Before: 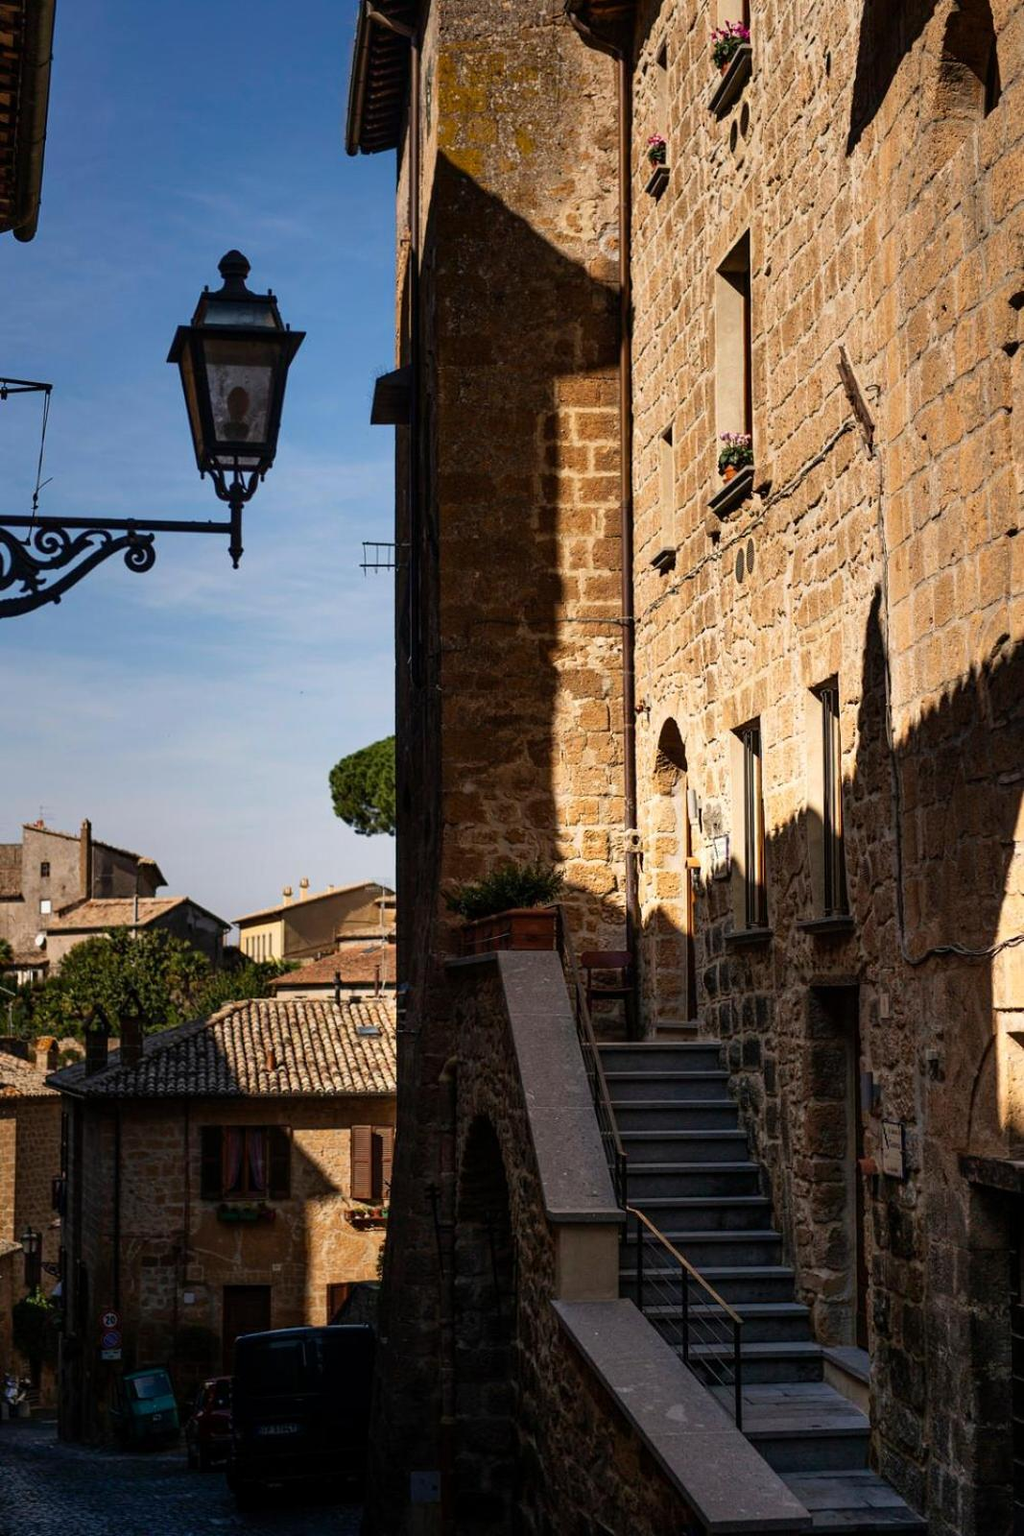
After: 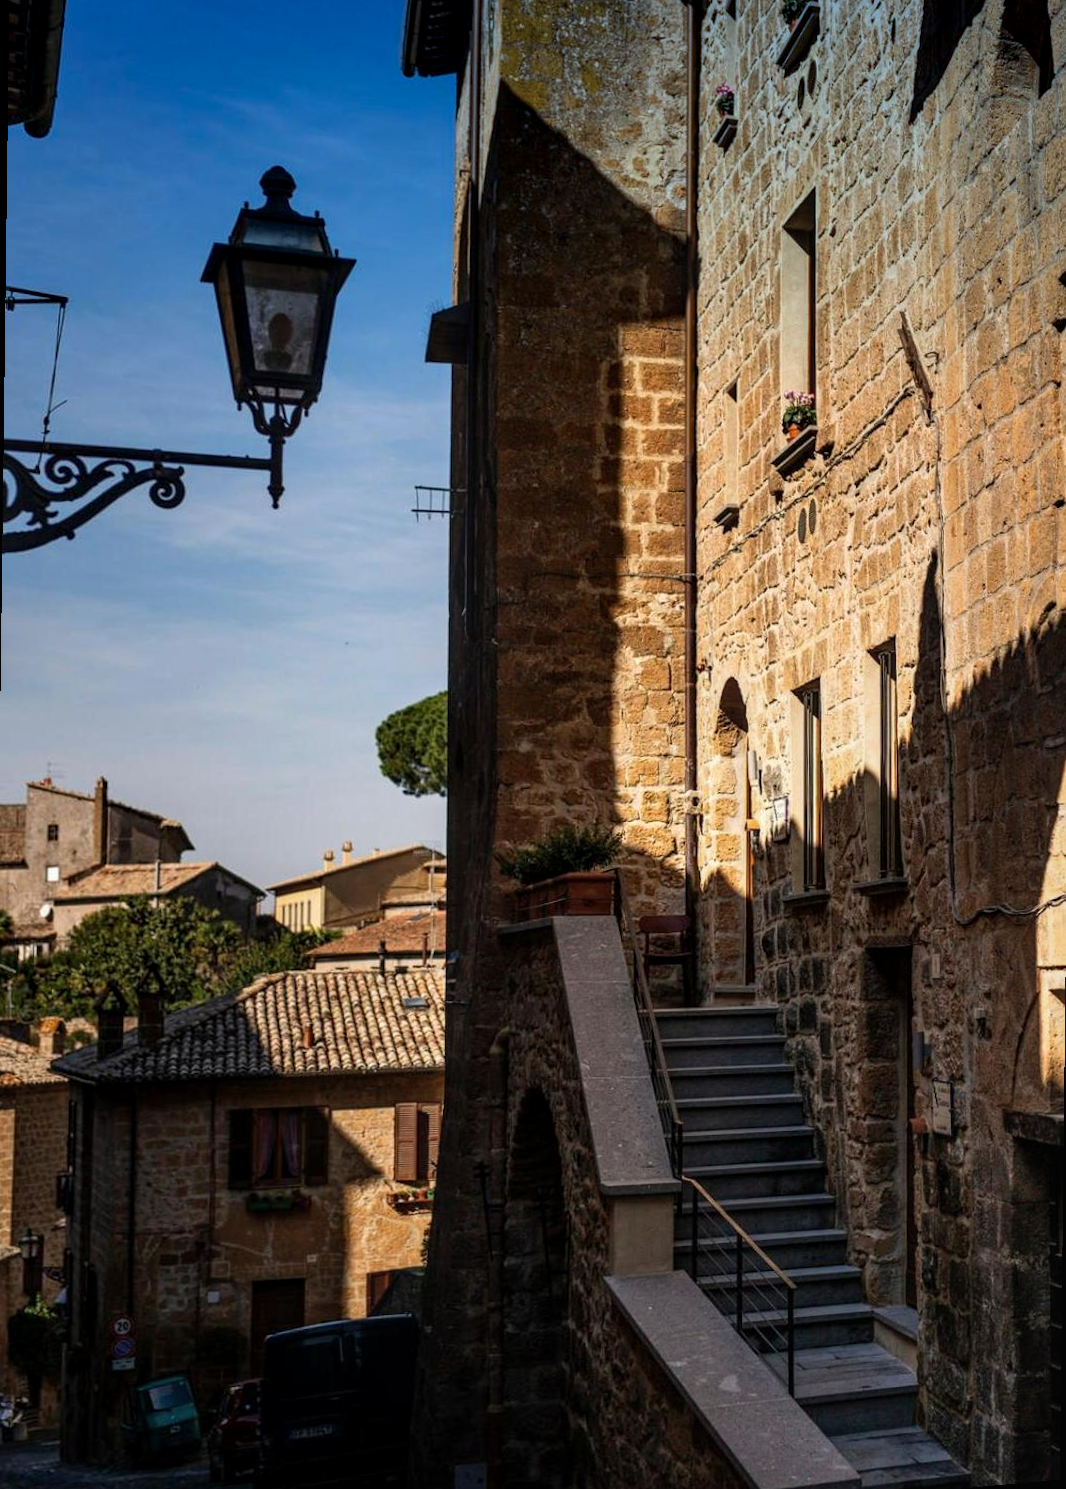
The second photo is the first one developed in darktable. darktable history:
local contrast: on, module defaults
white balance: emerald 1
graduated density: density 2.02 EV, hardness 44%, rotation 0.374°, offset 8.21, hue 208.8°, saturation 97%
rotate and perspective: rotation 0.679°, lens shift (horizontal) 0.136, crop left 0.009, crop right 0.991, crop top 0.078, crop bottom 0.95
